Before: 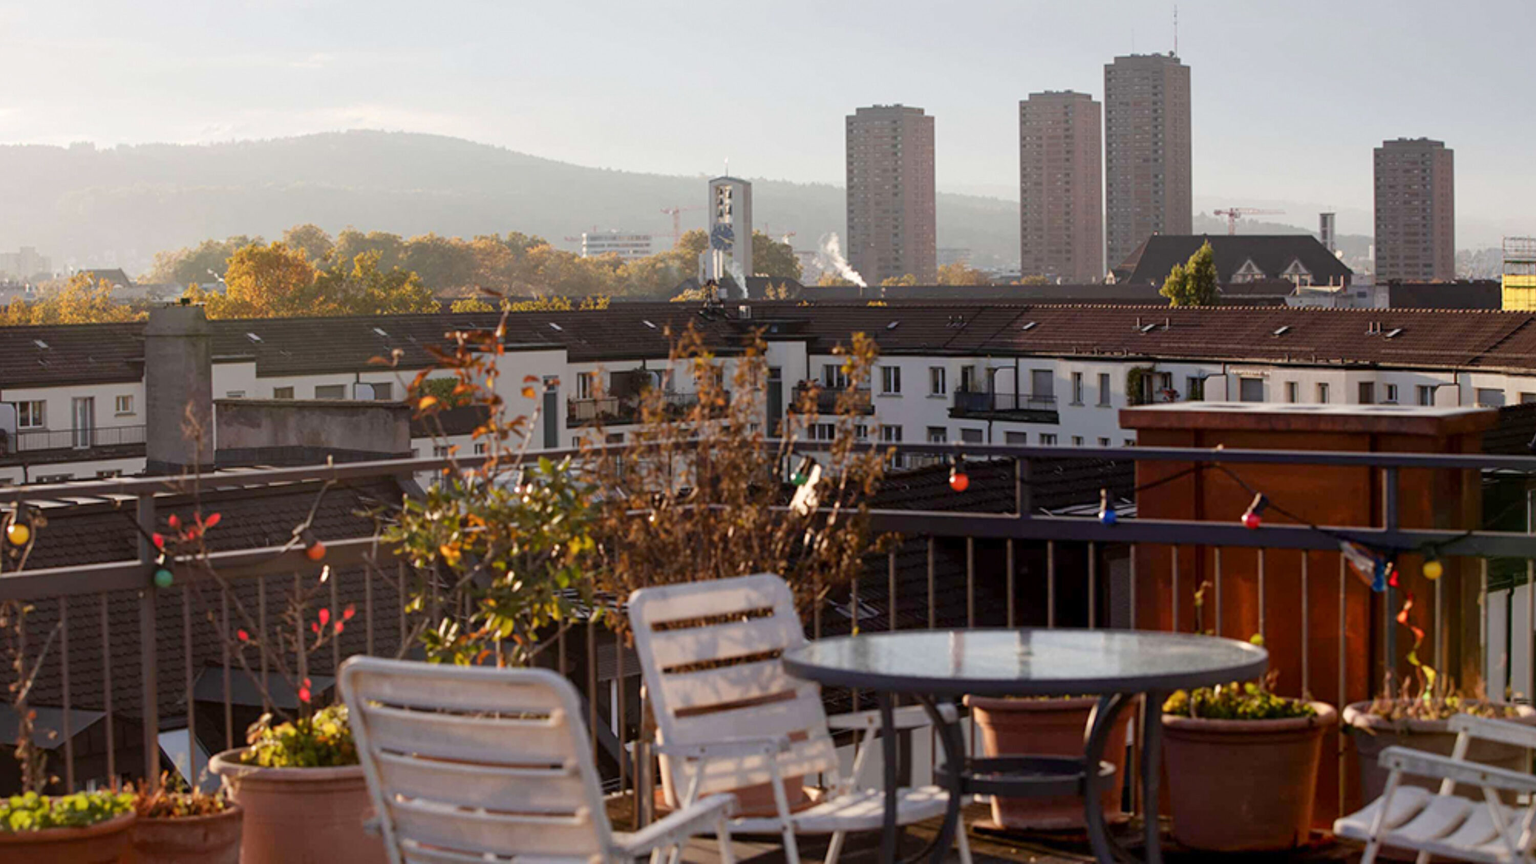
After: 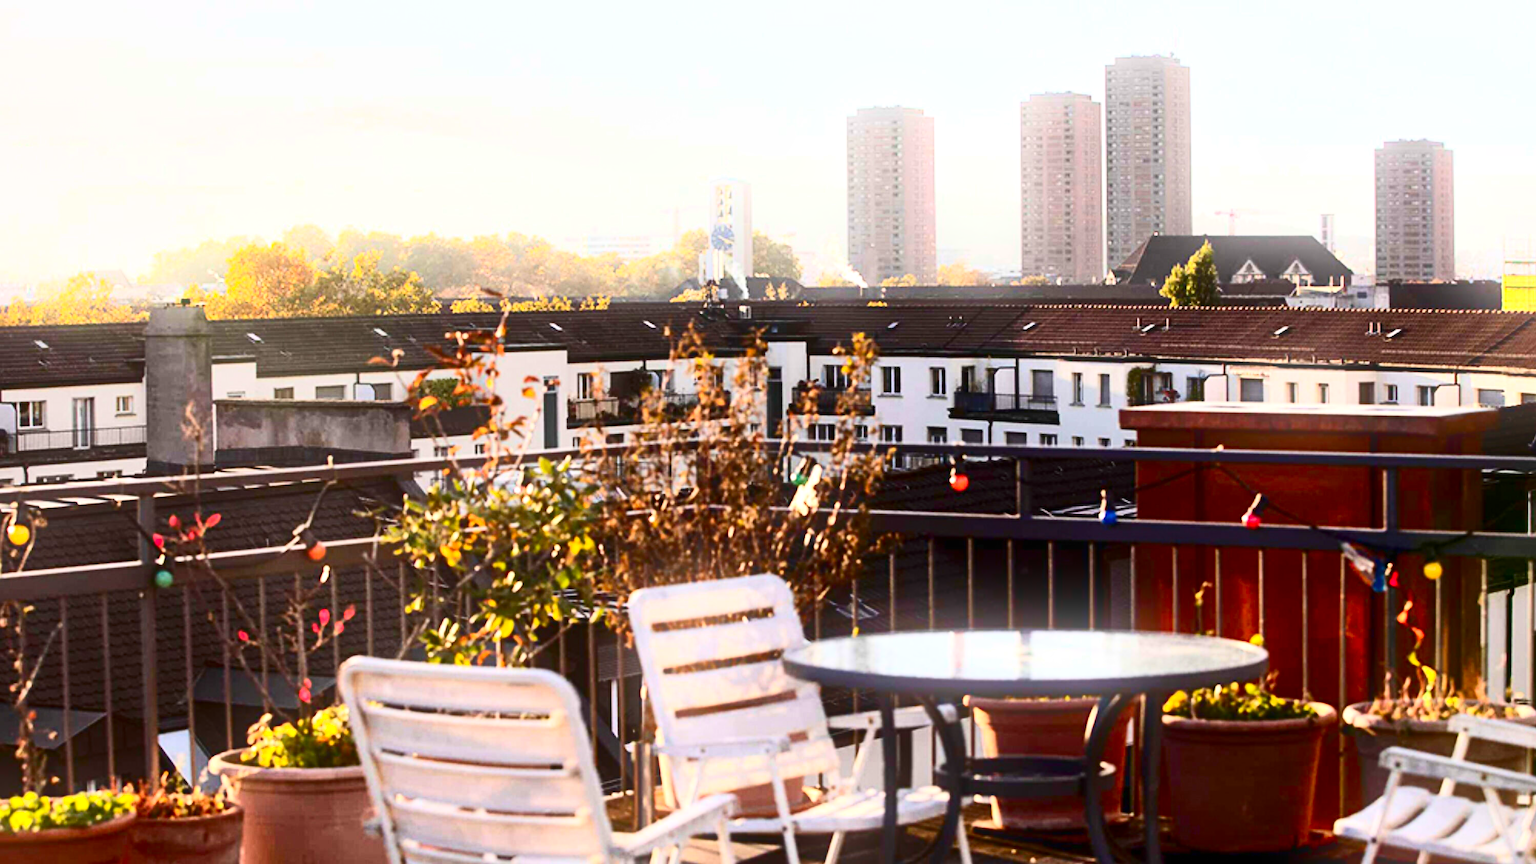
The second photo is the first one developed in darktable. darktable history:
bloom: size 15%, threshold 97%, strength 7%
sharpen: radius 1.559, amount 0.373, threshold 1.271
exposure: black level correction 0, exposure 0.9 EV, compensate highlight preservation false
contrast brightness saturation: contrast 0.4, brightness 0.05, saturation 0.25
